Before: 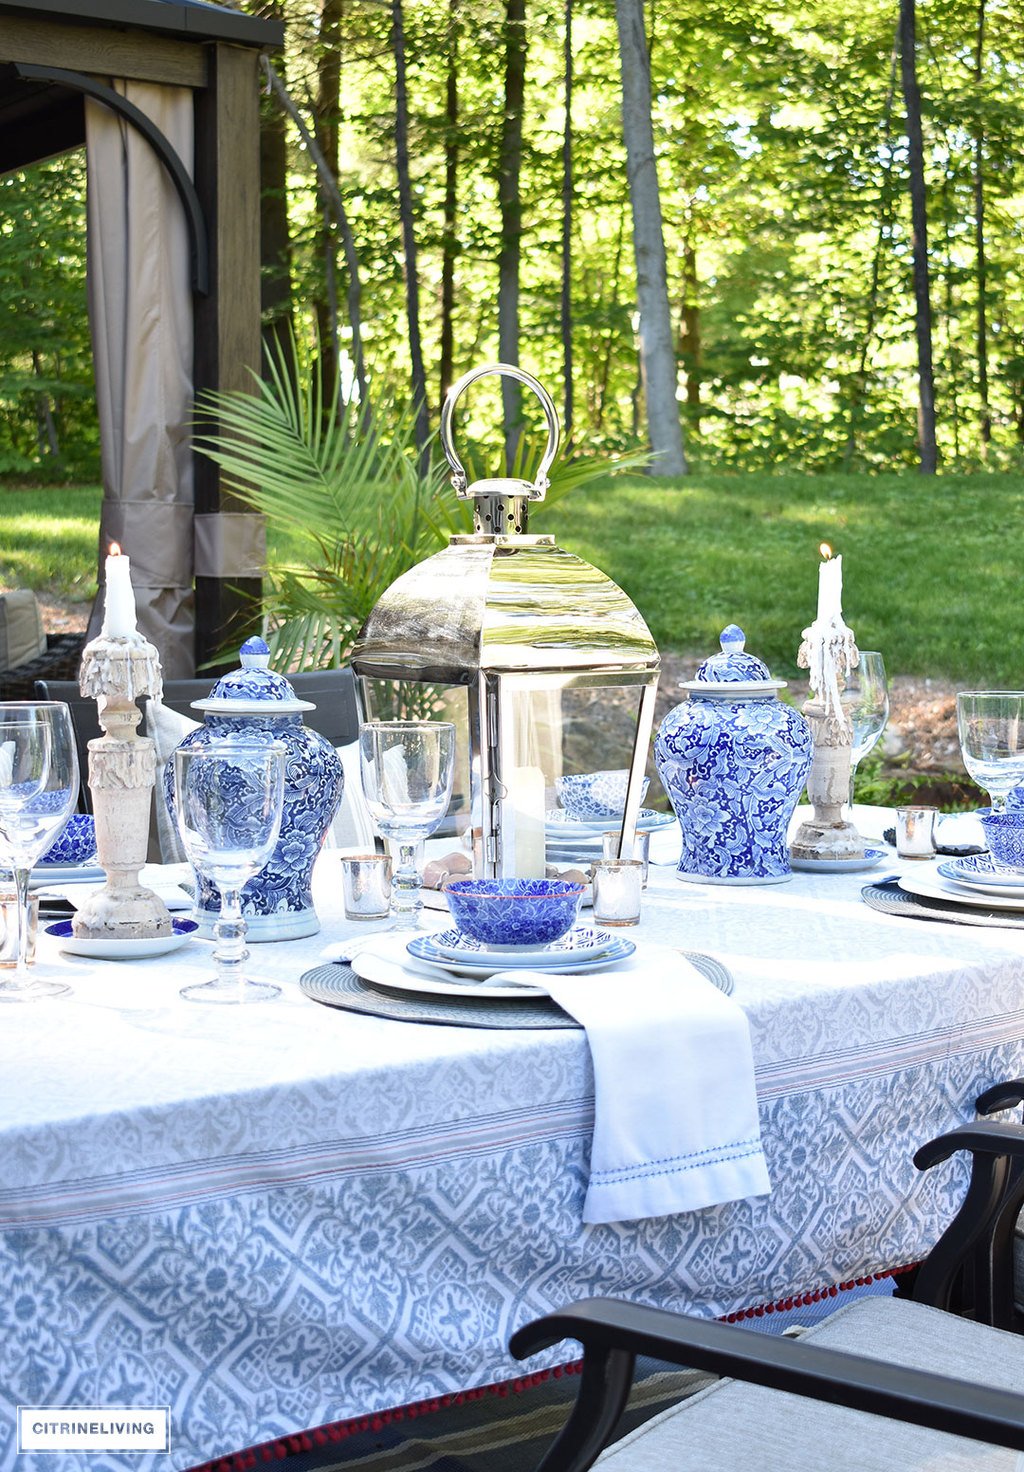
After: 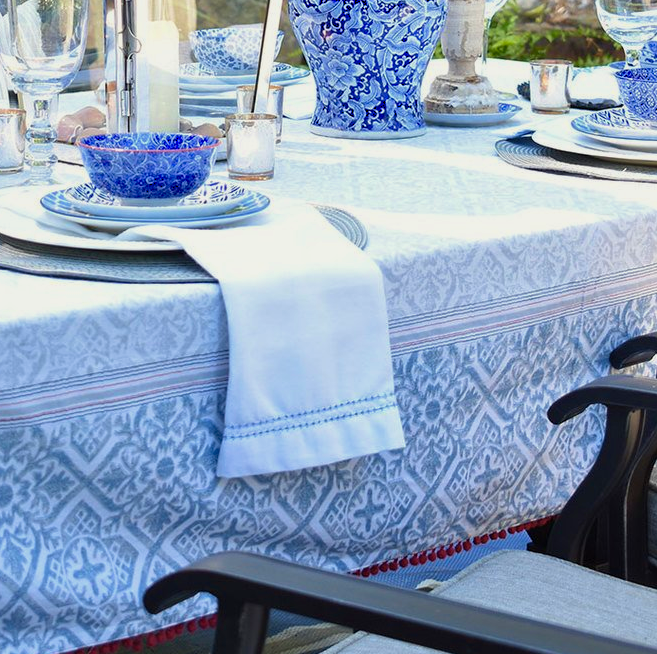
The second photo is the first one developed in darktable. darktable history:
shadows and highlights: shadows 25.55, white point adjustment -2.88, highlights -29.88
velvia: on, module defaults
crop and rotate: left 35.832%, top 50.69%, bottom 4.878%
color calibration: output R [0.994, 0.059, -0.119, 0], output G [-0.036, 1.09, -0.119, 0], output B [0.078, -0.108, 0.961, 0], gray › normalize channels true, illuminant same as pipeline (D50), adaptation XYZ, x 0.346, y 0.358, temperature 5007.21 K, gamut compression 0.013
